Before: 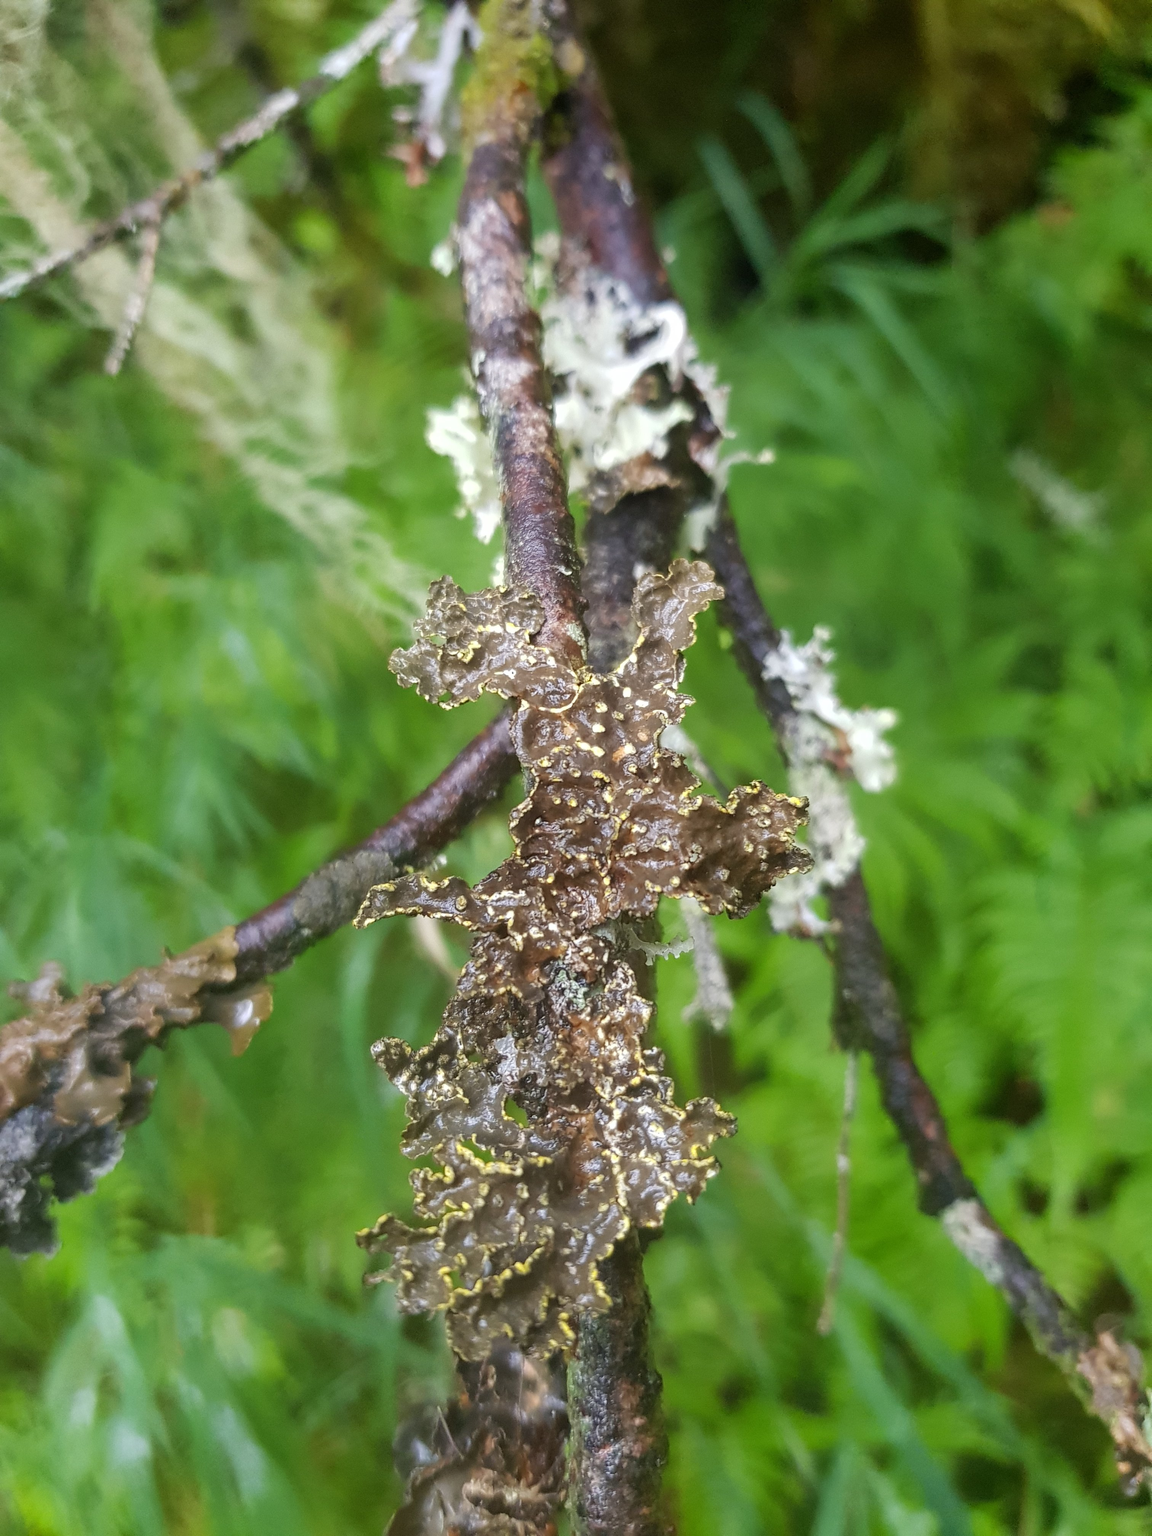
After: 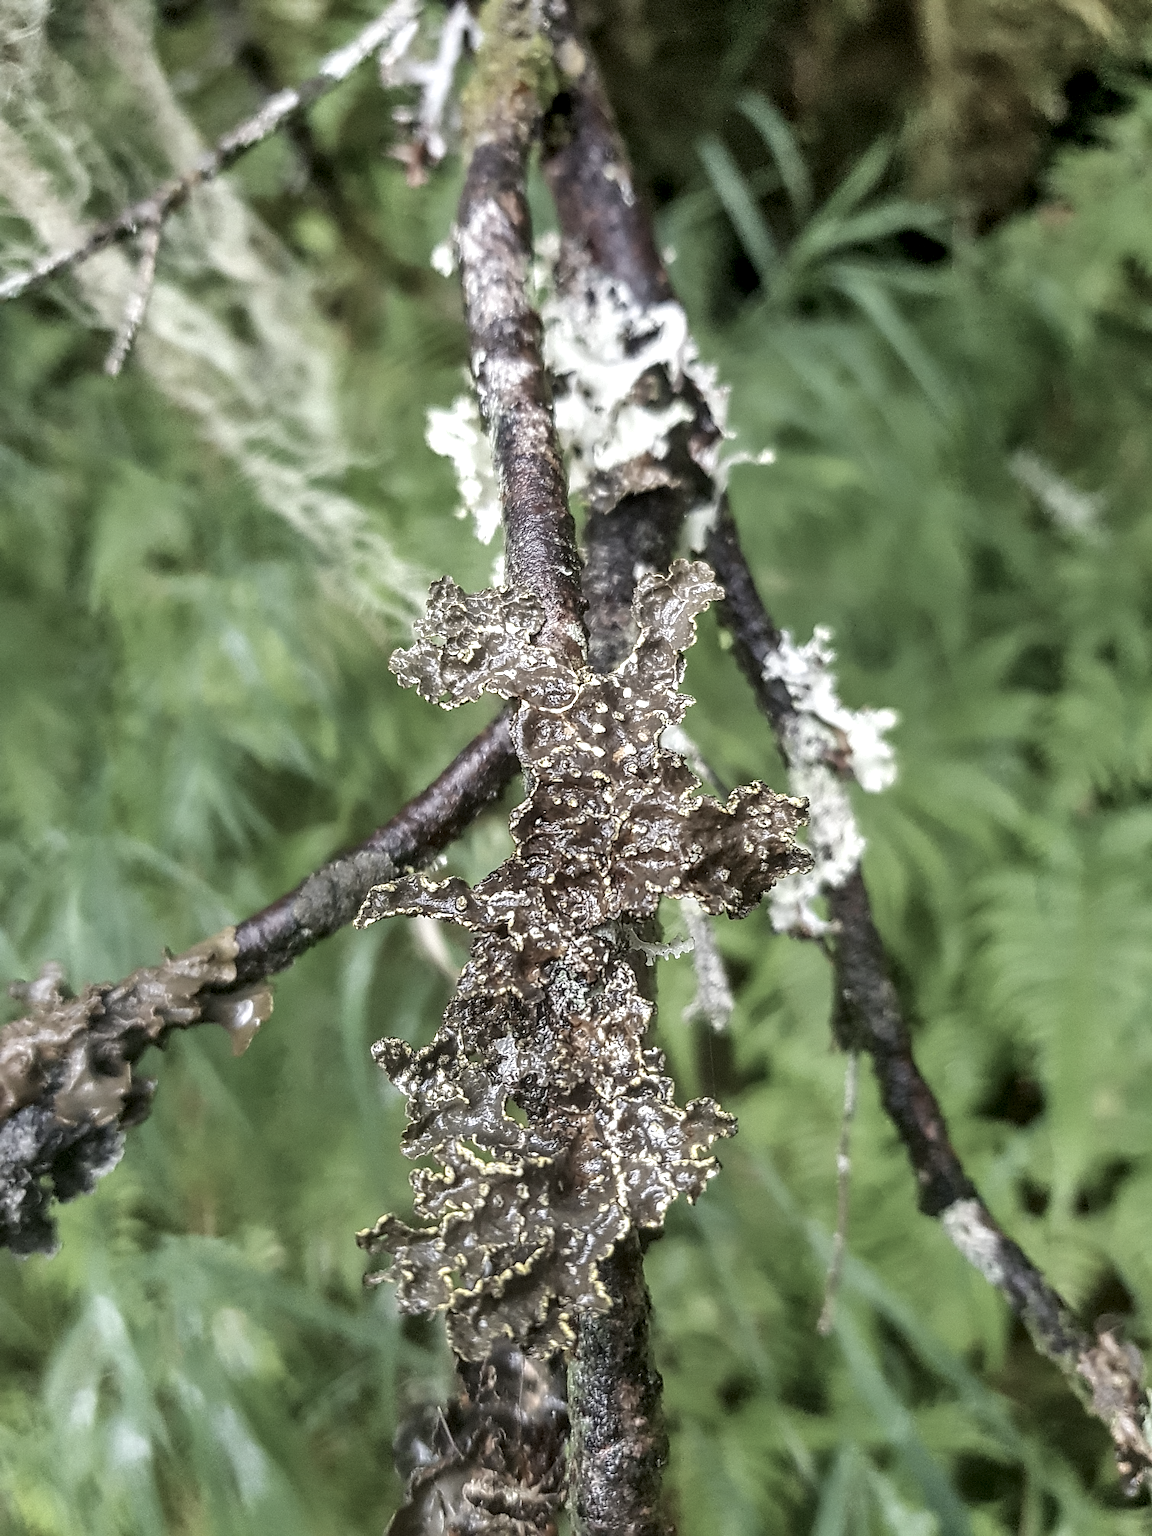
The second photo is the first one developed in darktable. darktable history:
shadows and highlights: shadows 53, soften with gaussian
local contrast: detail 160%
sharpen: radius 4
color correction: saturation 0.5
